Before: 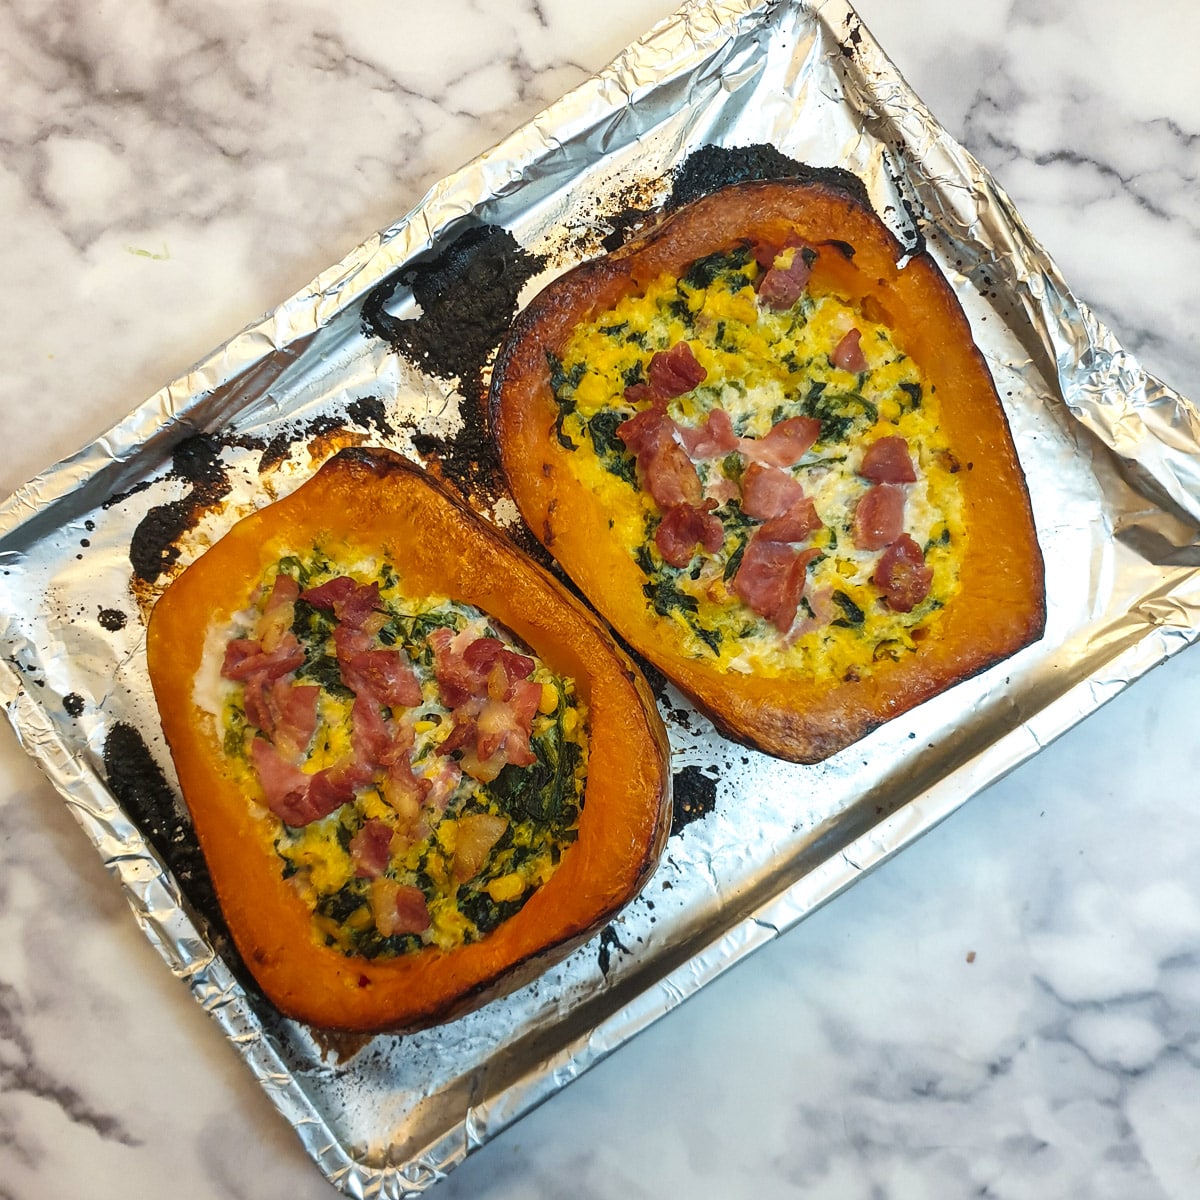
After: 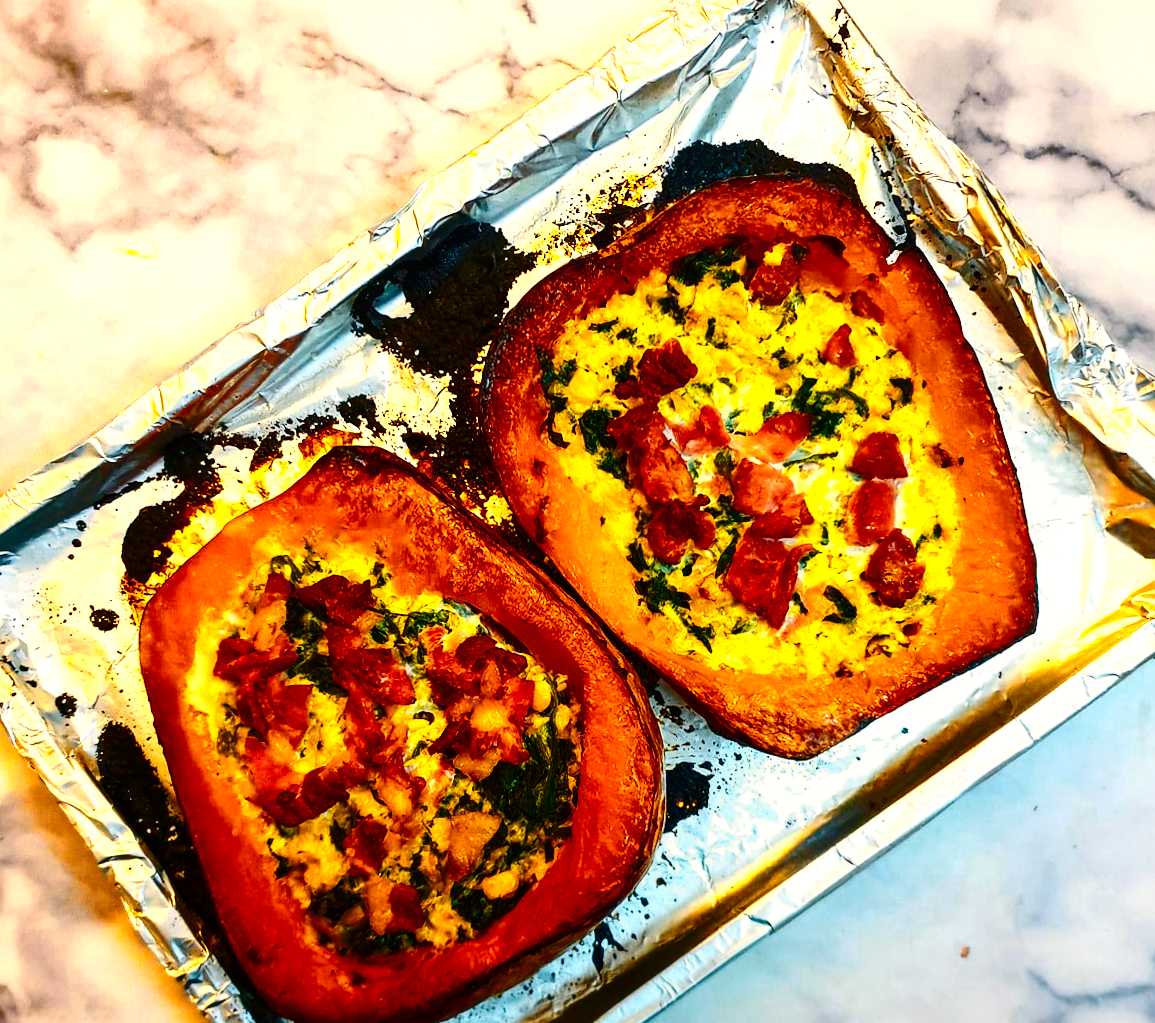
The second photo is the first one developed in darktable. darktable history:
crop and rotate: angle 0.348°, left 0.389%, right 2.769%, bottom 14.156%
color balance rgb: highlights gain › chroma 1.634%, highlights gain › hue 56.43°, linear chroma grading › shadows -1.512%, linear chroma grading › highlights -14.009%, linear chroma grading › global chroma -9.906%, linear chroma grading › mid-tones -9.95%, perceptual saturation grading › global saturation 98.883%, global vibrance 40.386%
contrast brightness saturation: contrast 0.186, brightness -0.113, saturation 0.213
color zones: curves: ch0 [(0.018, 0.548) (0.224, 0.64) (0.425, 0.447) (0.675, 0.575) (0.732, 0.579)]; ch1 [(0.066, 0.487) (0.25, 0.5) (0.404, 0.43) (0.75, 0.421) (0.956, 0.421)]; ch2 [(0.044, 0.561) (0.215, 0.465) (0.399, 0.544) (0.465, 0.548) (0.614, 0.447) (0.724, 0.43) (0.882, 0.623) (0.956, 0.632)]
base curve: curves: ch0 [(0, 0) (0.073, 0.04) (0.157, 0.139) (0.492, 0.492) (0.758, 0.758) (1, 1)], preserve colors none
